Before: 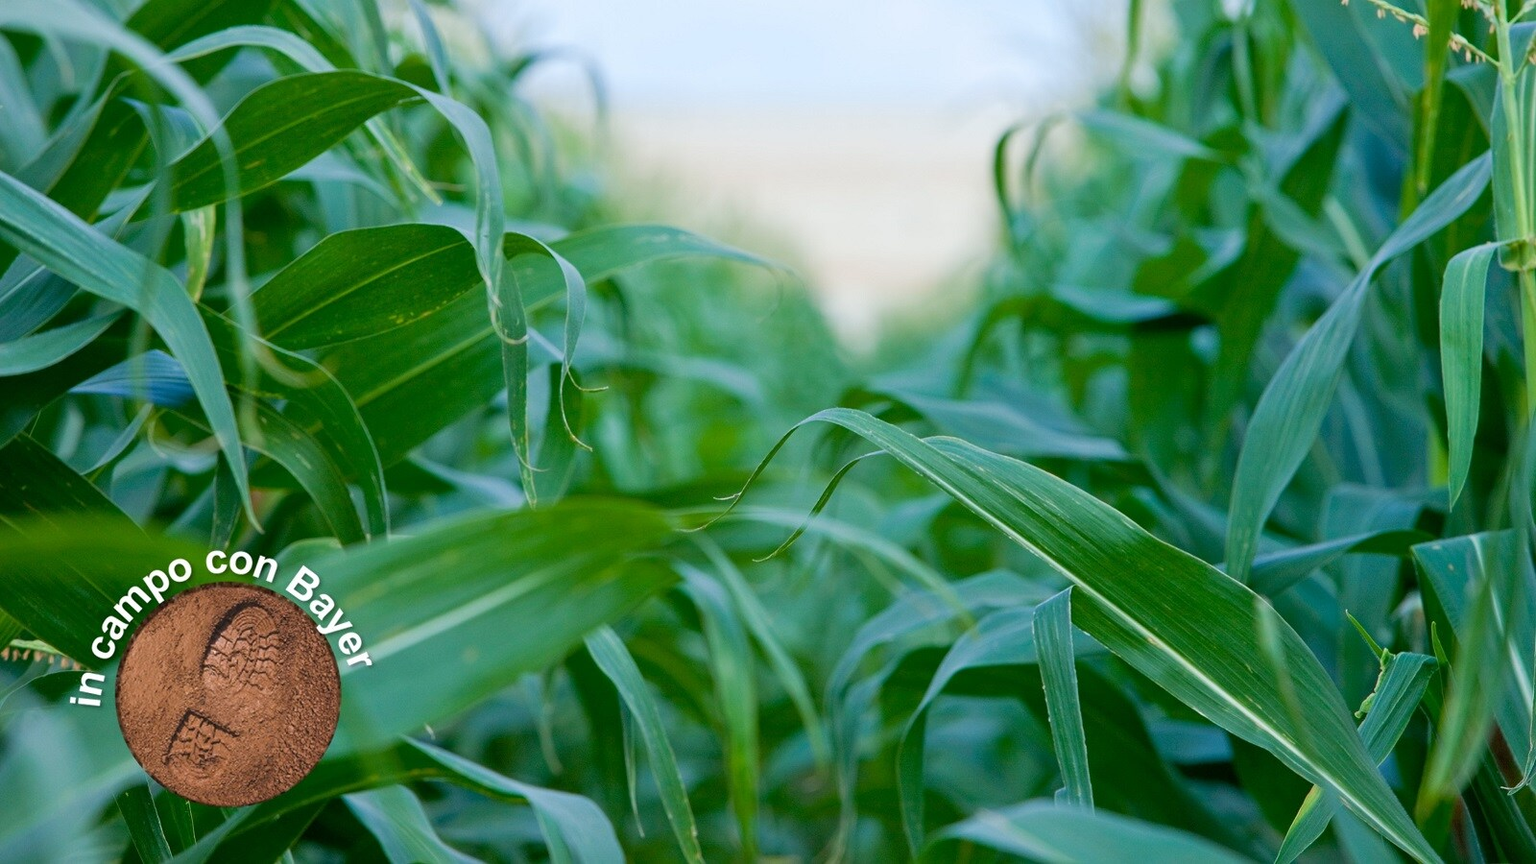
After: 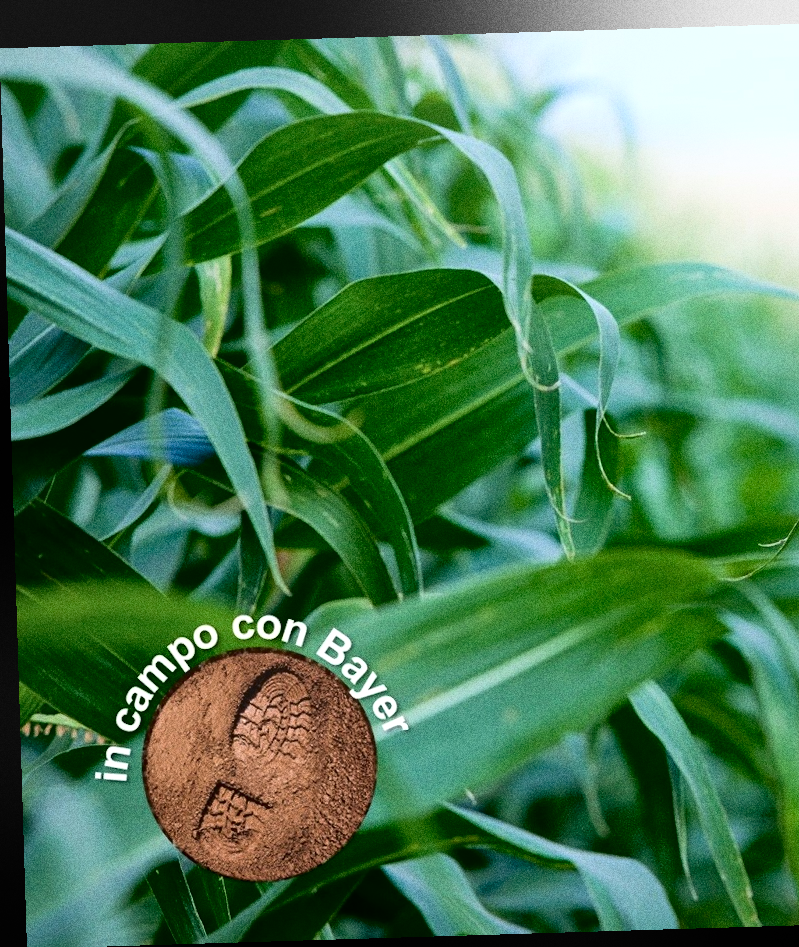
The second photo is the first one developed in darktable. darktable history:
crop and rotate: left 0%, top 0%, right 50.845%
bloom: on, module defaults
fill light: exposure -2 EV, width 8.6
rotate and perspective: rotation -1.75°, automatic cropping off
grain: coarseness 0.09 ISO, strength 40%
tone equalizer: on, module defaults
local contrast: mode bilateral grid, contrast 20, coarseness 50, detail 179%, midtone range 0.2
